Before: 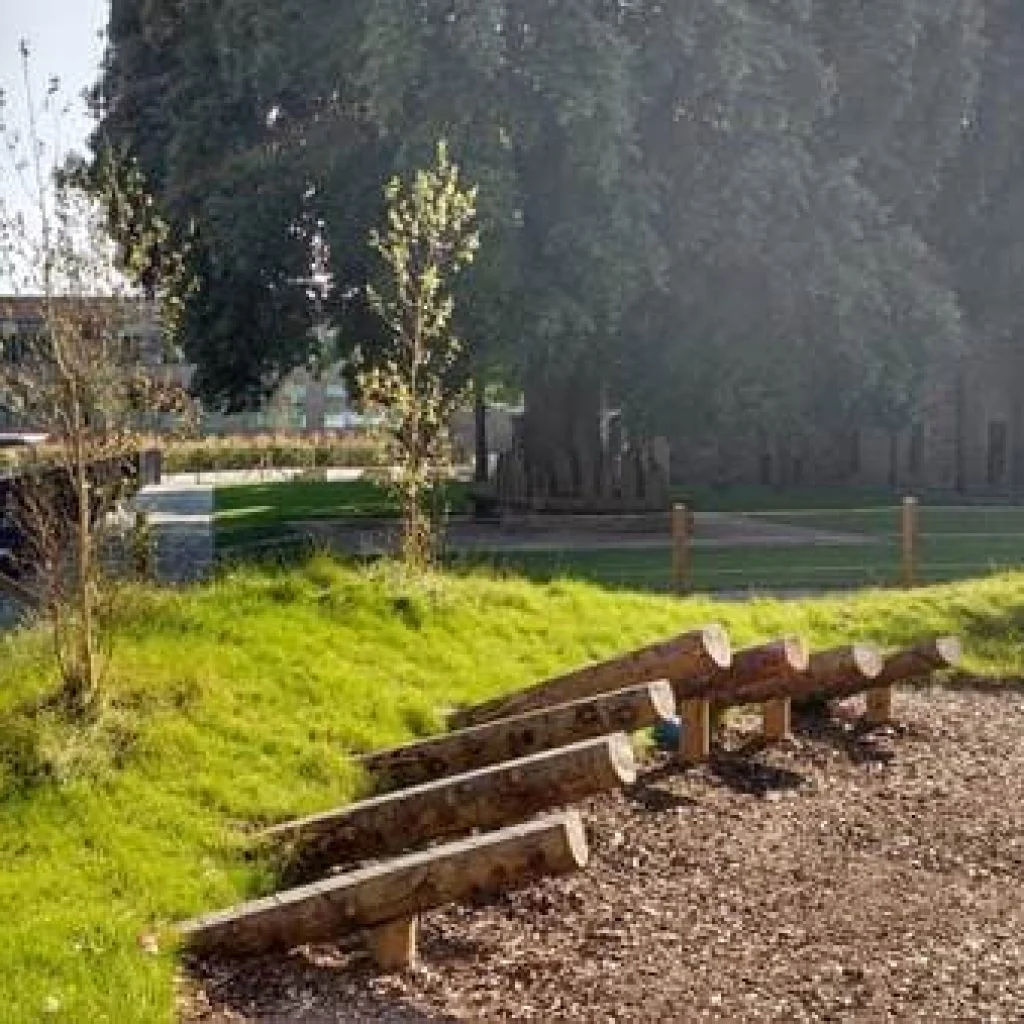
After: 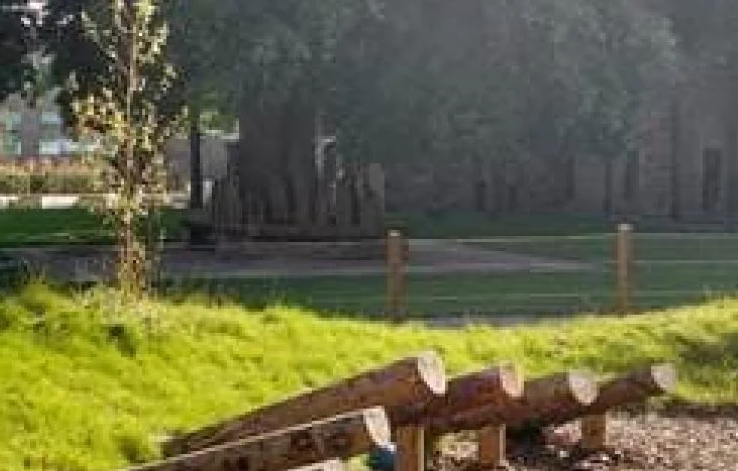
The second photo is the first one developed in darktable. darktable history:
crop and rotate: left 27.904%, top 26.686%, bottom 27.312%
